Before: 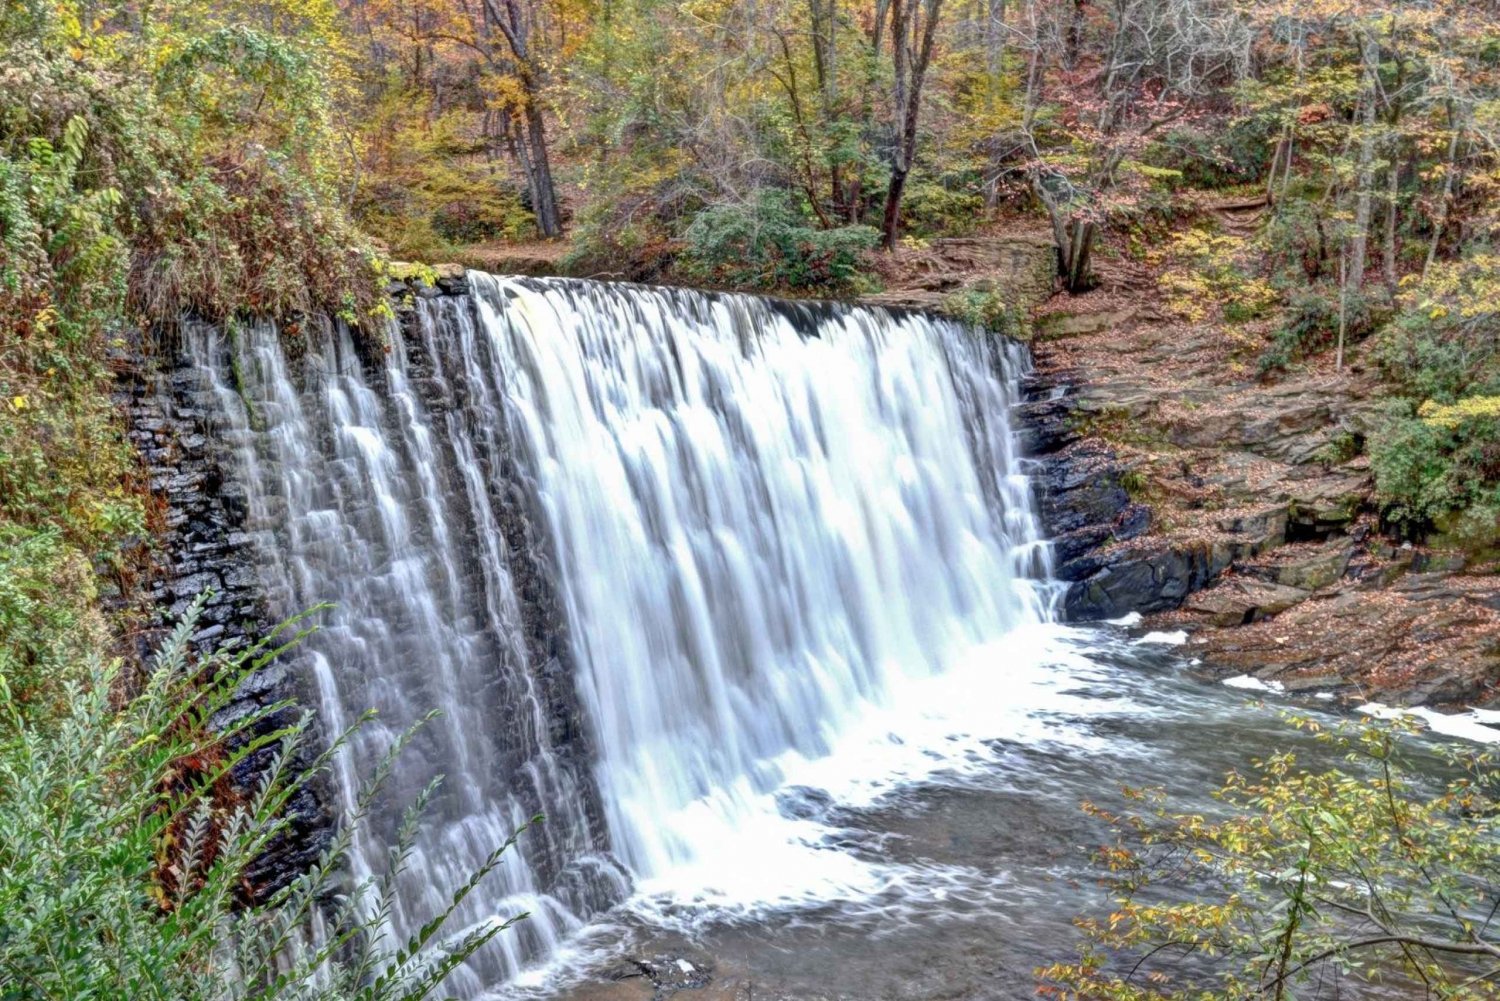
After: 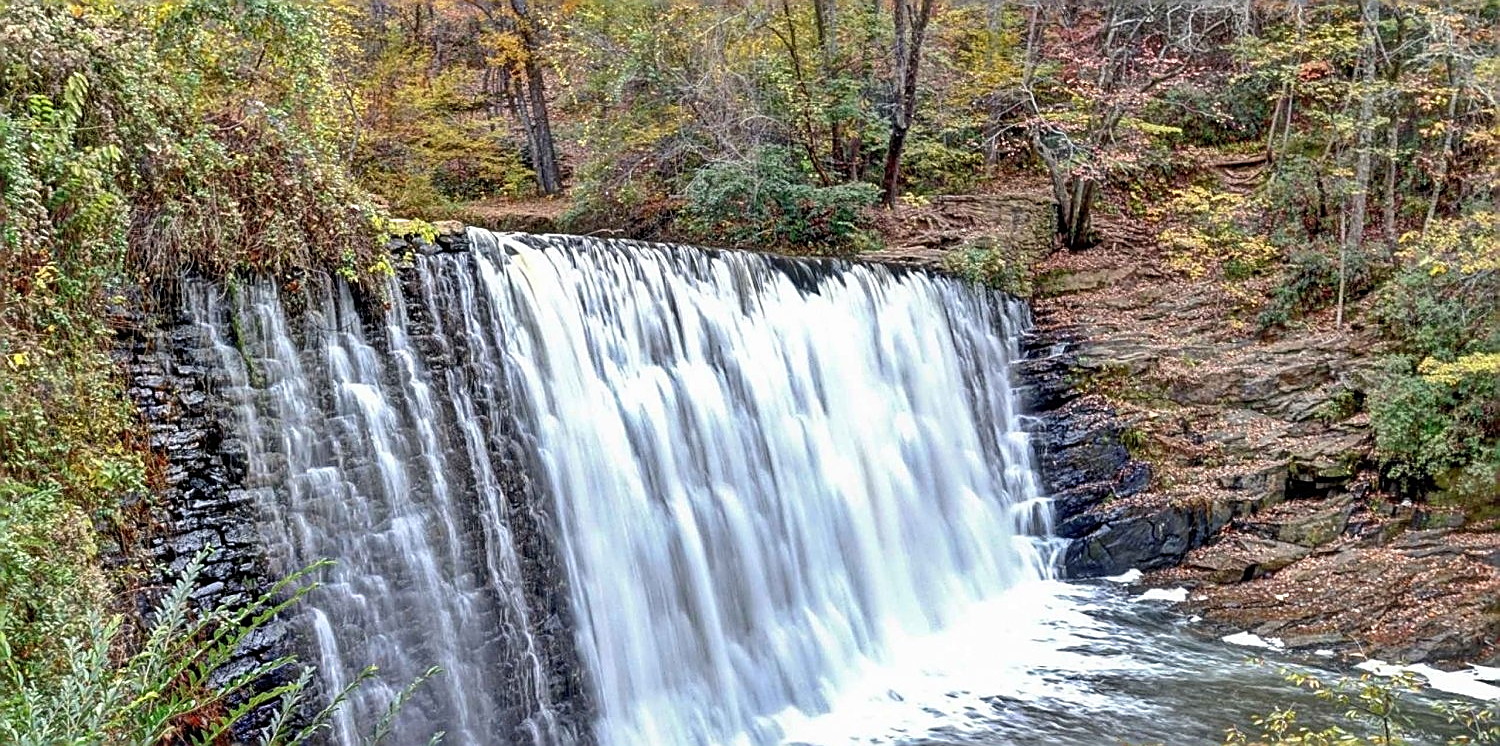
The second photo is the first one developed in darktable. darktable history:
sharpen: radius 1.676, amount 1.278
crop: top 4.364%, bottom 21.039%
